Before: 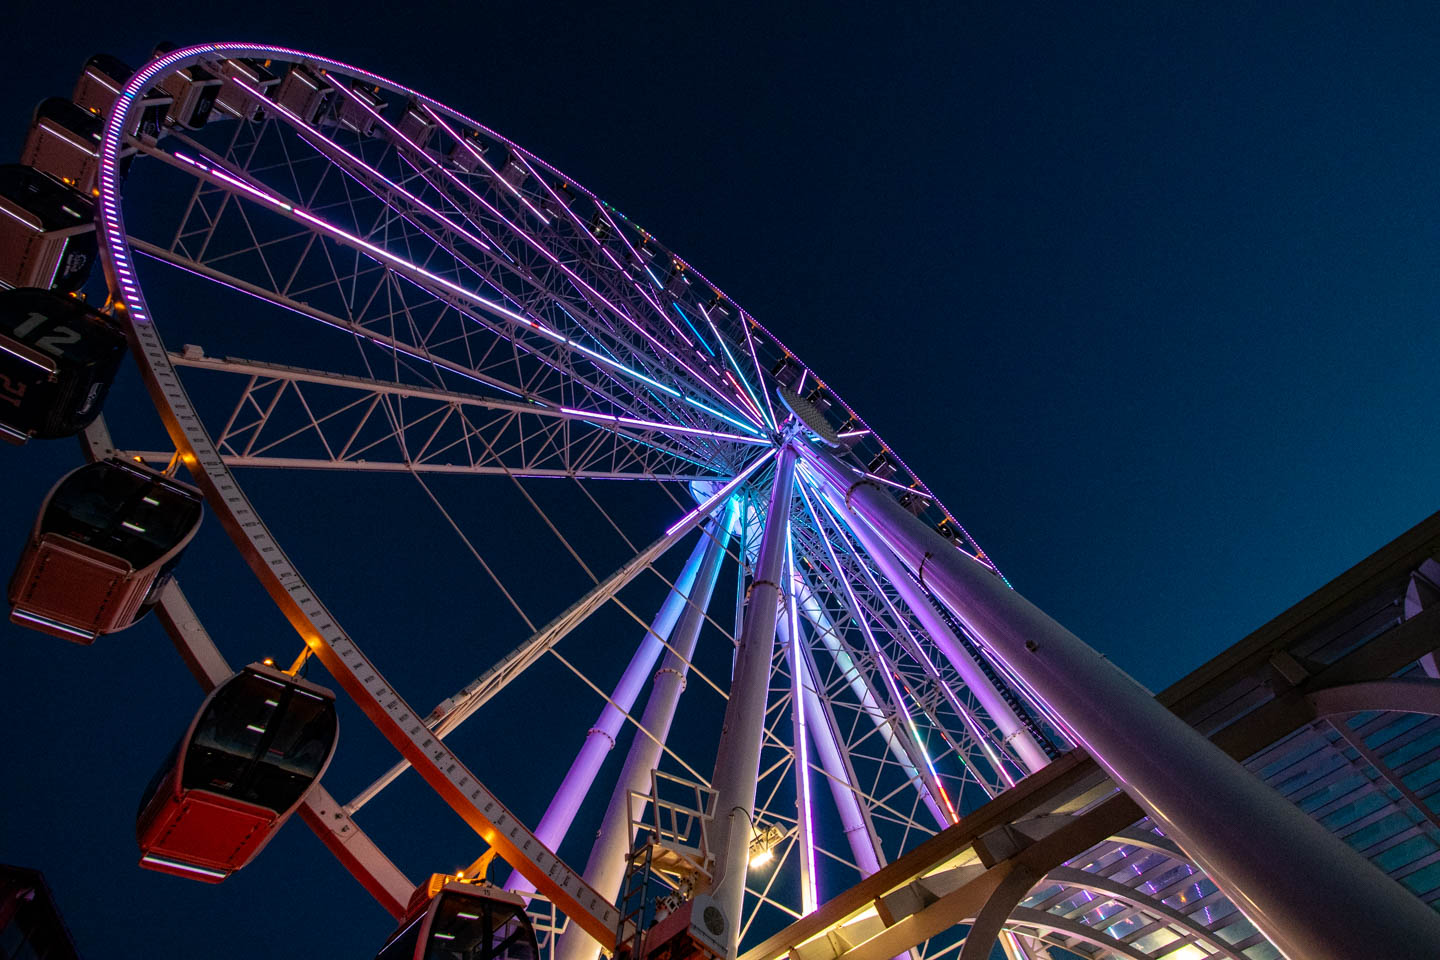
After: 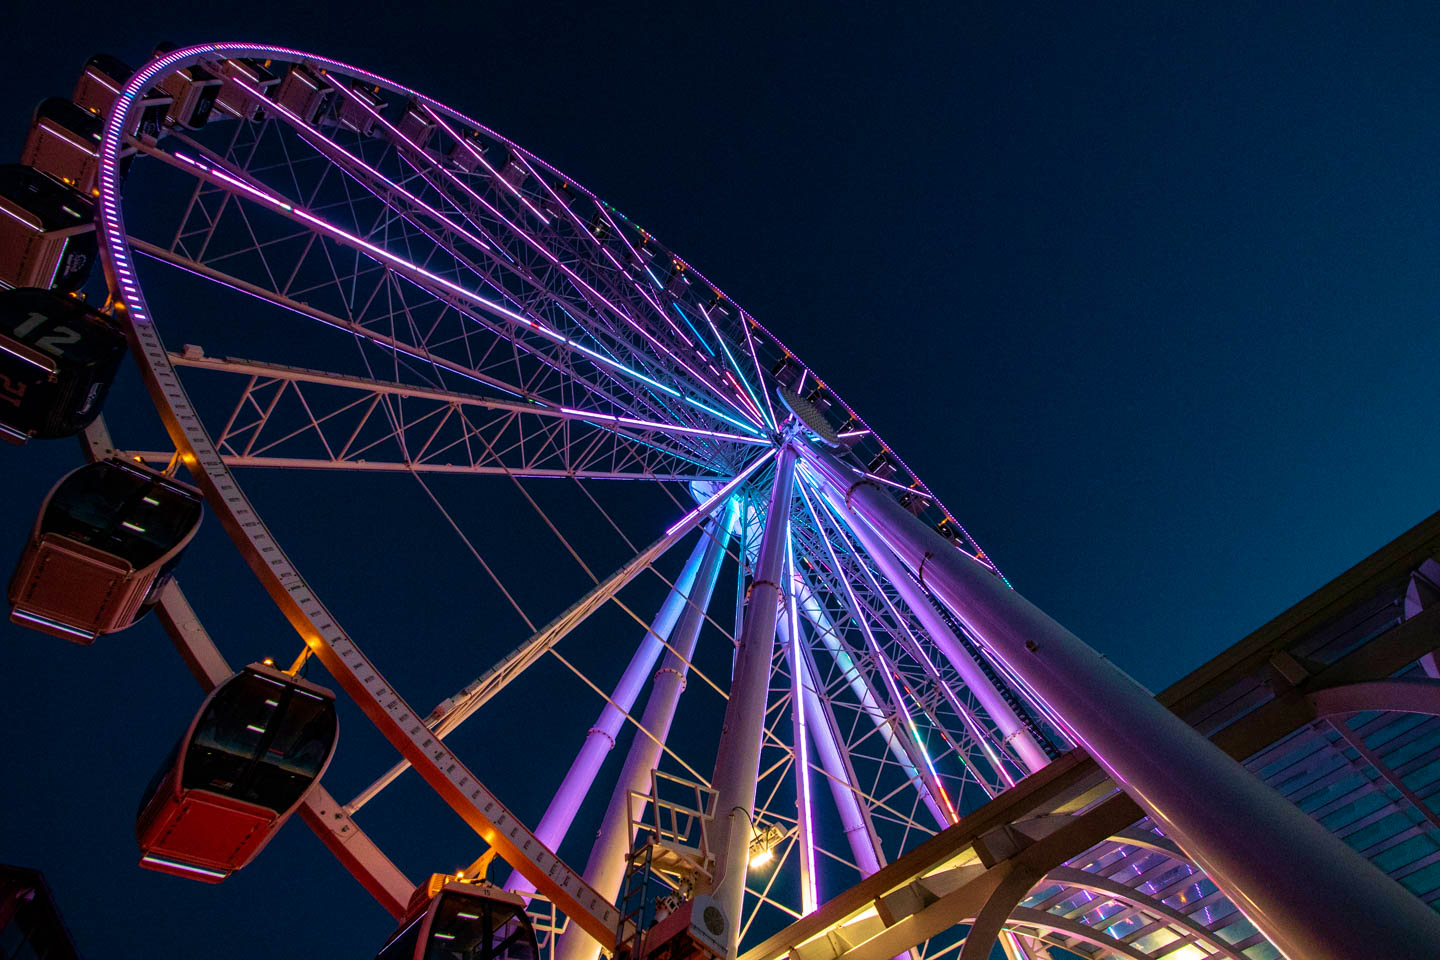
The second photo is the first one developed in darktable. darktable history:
velvia: strength 66.38%, mid-tones bias 0.967
